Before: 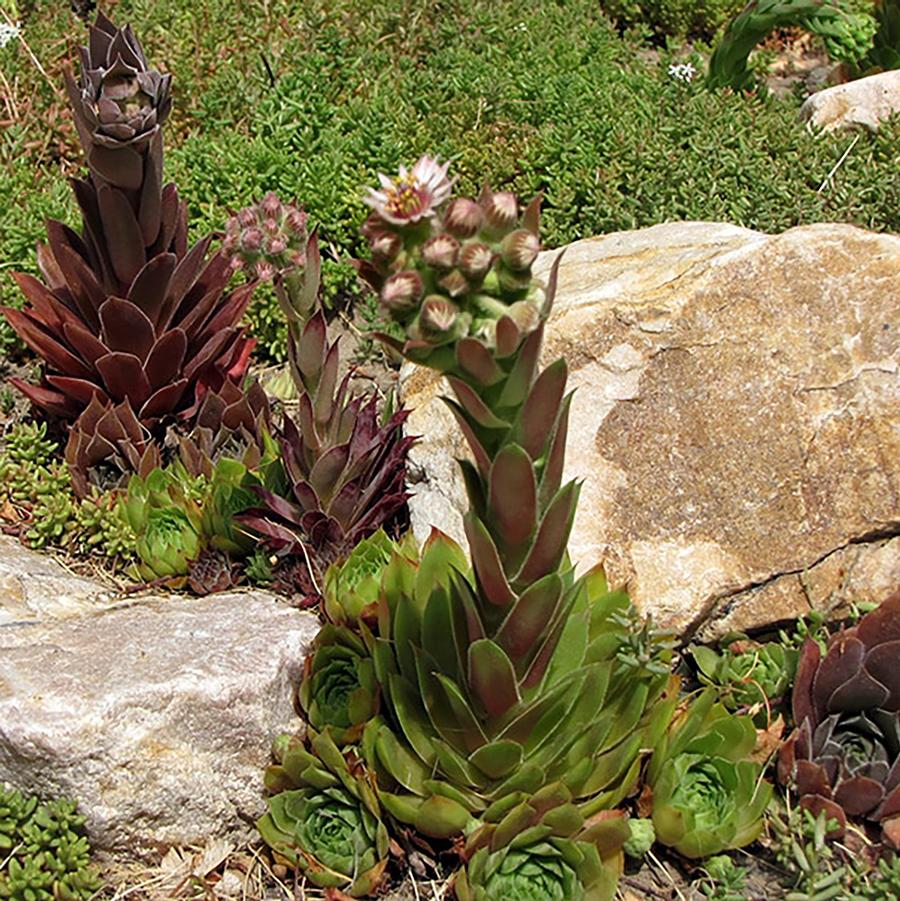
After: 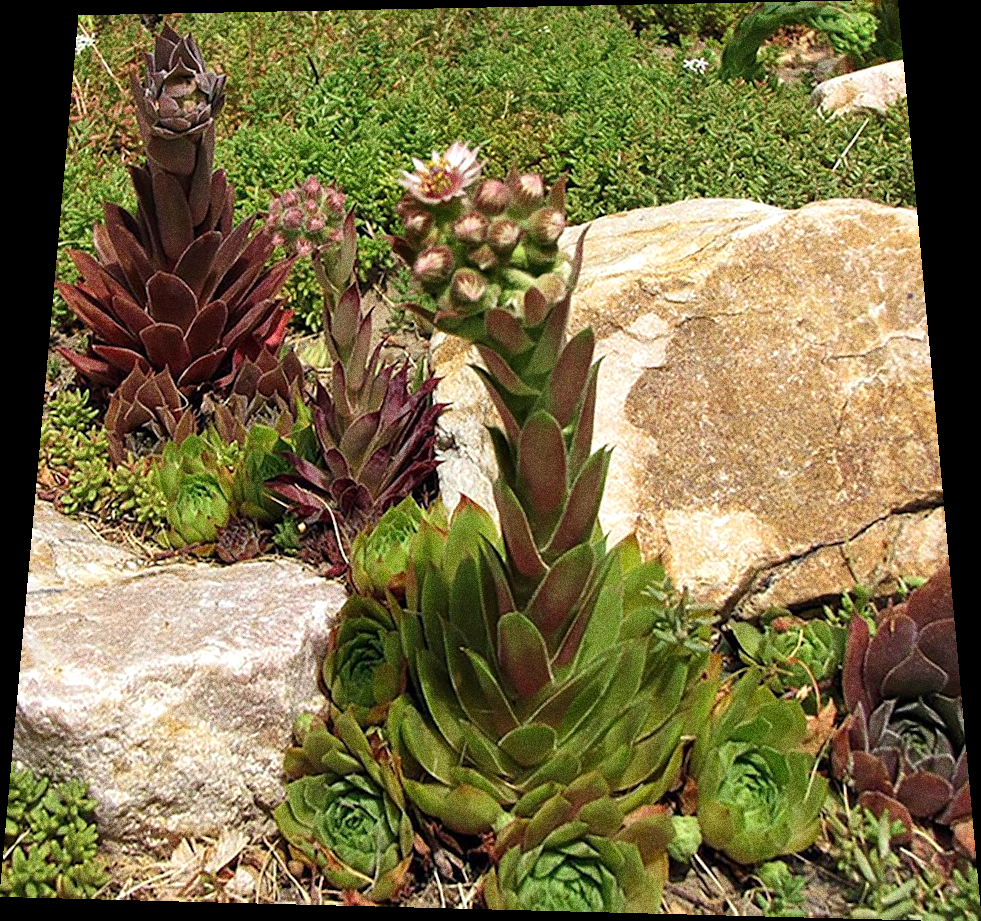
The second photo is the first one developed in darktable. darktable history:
rotate and perspective: rotation 0.128°, lens shift (vertical) -0.181, lens shift (horizontal) -0.044, shear 0.001, automatic cropping off
exposure: exposure 0.2 EV, compensate highlight preservation false
grain: coarseness 10.62 ISO, strength 55.56%
velvia: on, module defaults
